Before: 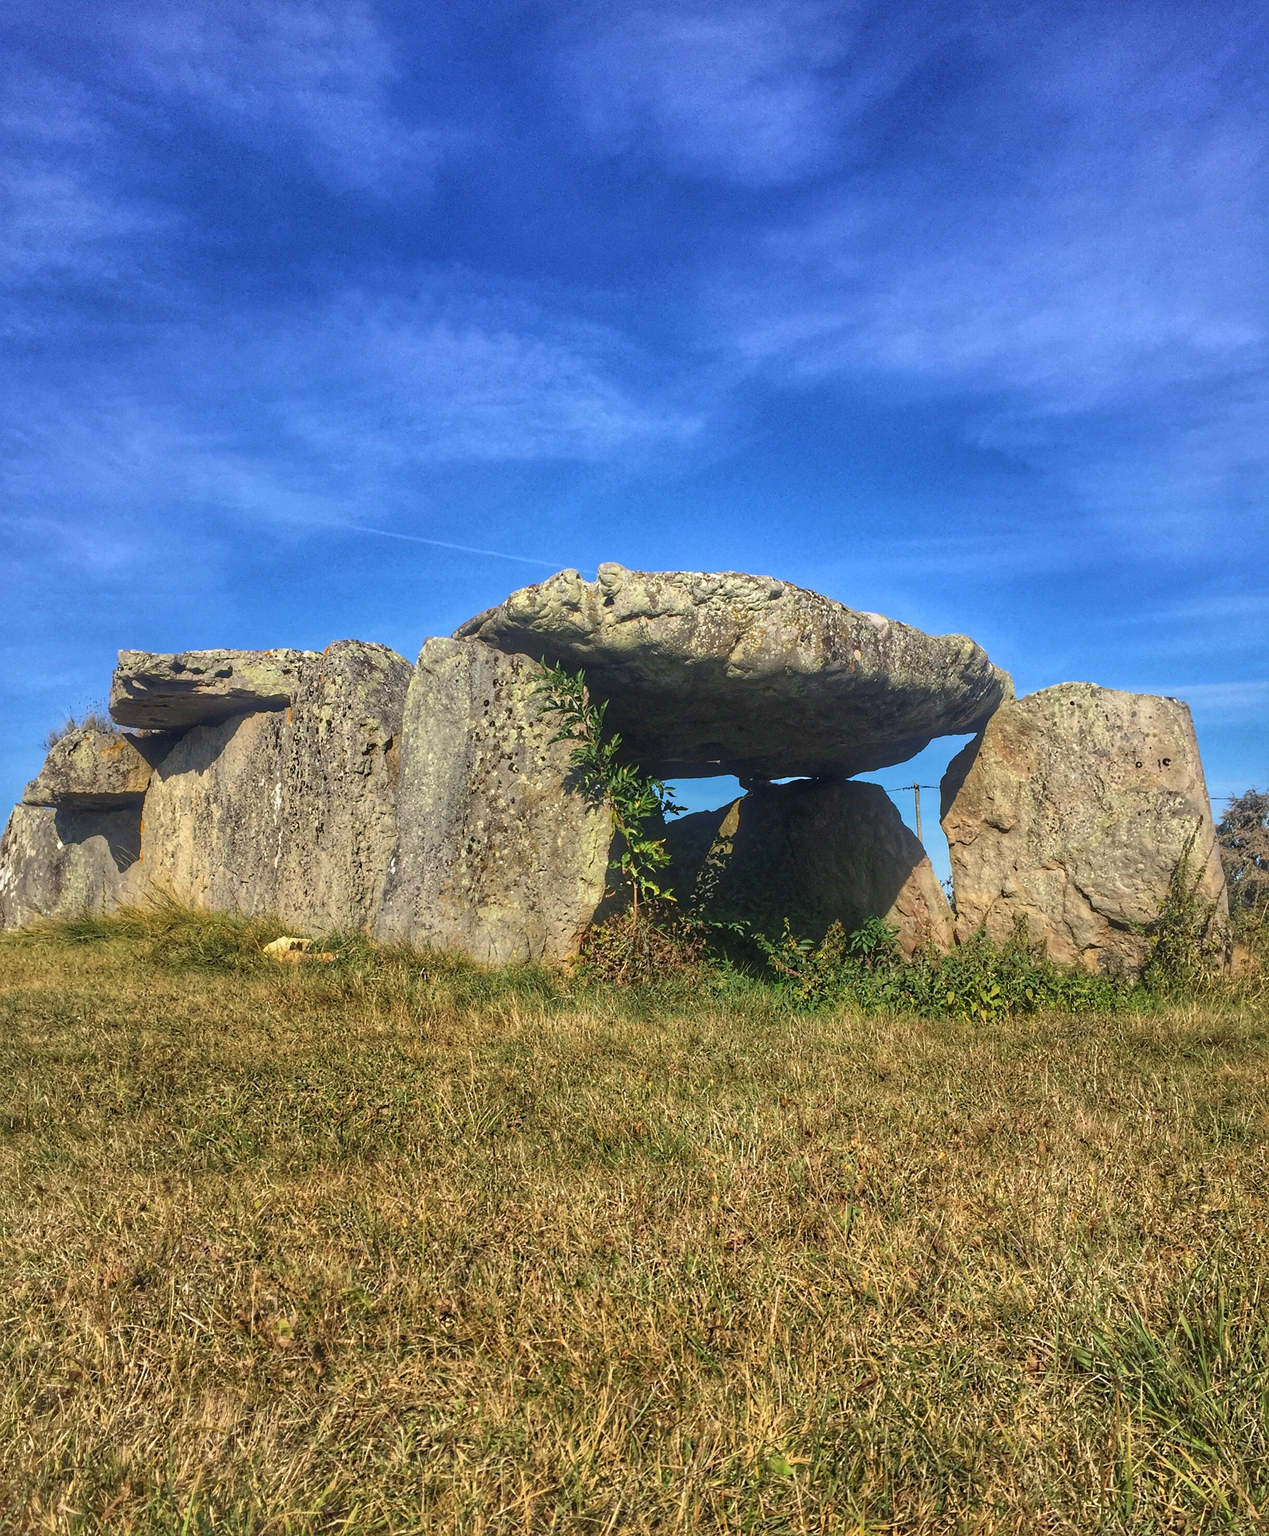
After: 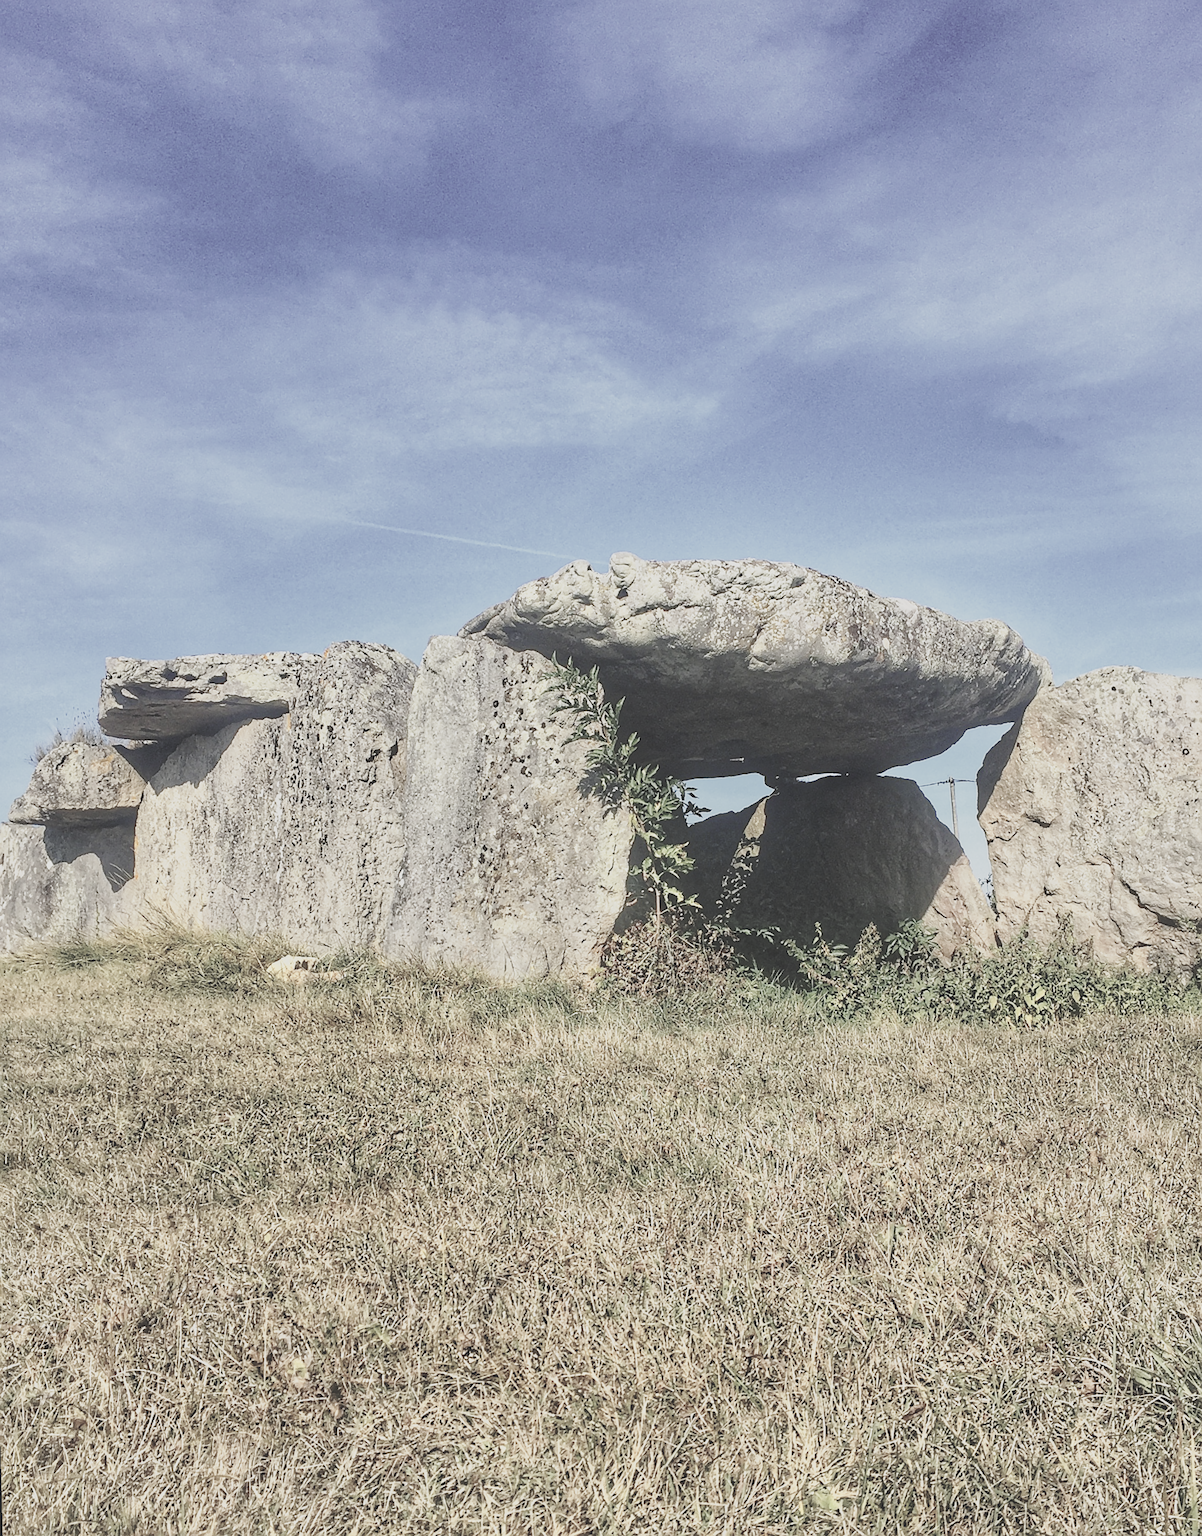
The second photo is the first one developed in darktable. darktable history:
color correction: saturation 0.3
color zones: curves: ch0 [(0.004, 0.305) (0.261, 0.623) (0.389, 0.399) (0.708, 0.571) (0.947, 0.34)]; ch1 [(0.025, 0.645) (0.229, 0.584) (0.326, 0.551) (0.484, 0.262) (0.757, 0.643)]
local contrast: highlights 68%, shadows 68%, detail 82%, midtone range 0.325
crop and rotate: left 1.088%, right 8.807%
sharpen: on, module defaults
base curve: curves: ch0 [(0, 0) (0.028, 0.03) (0.121, 0.232) (0.46, 0.748) (0.859, 0.968) (1, 1)], preserve colors none
contrast brightness saturation: contrast -0.15, brightness 0.05, saturation -0.12
rotate and perspective: rotation -1.42°, crop left 0.016, crop right 0.984, crop top 0.035, crop bottom 0.965
